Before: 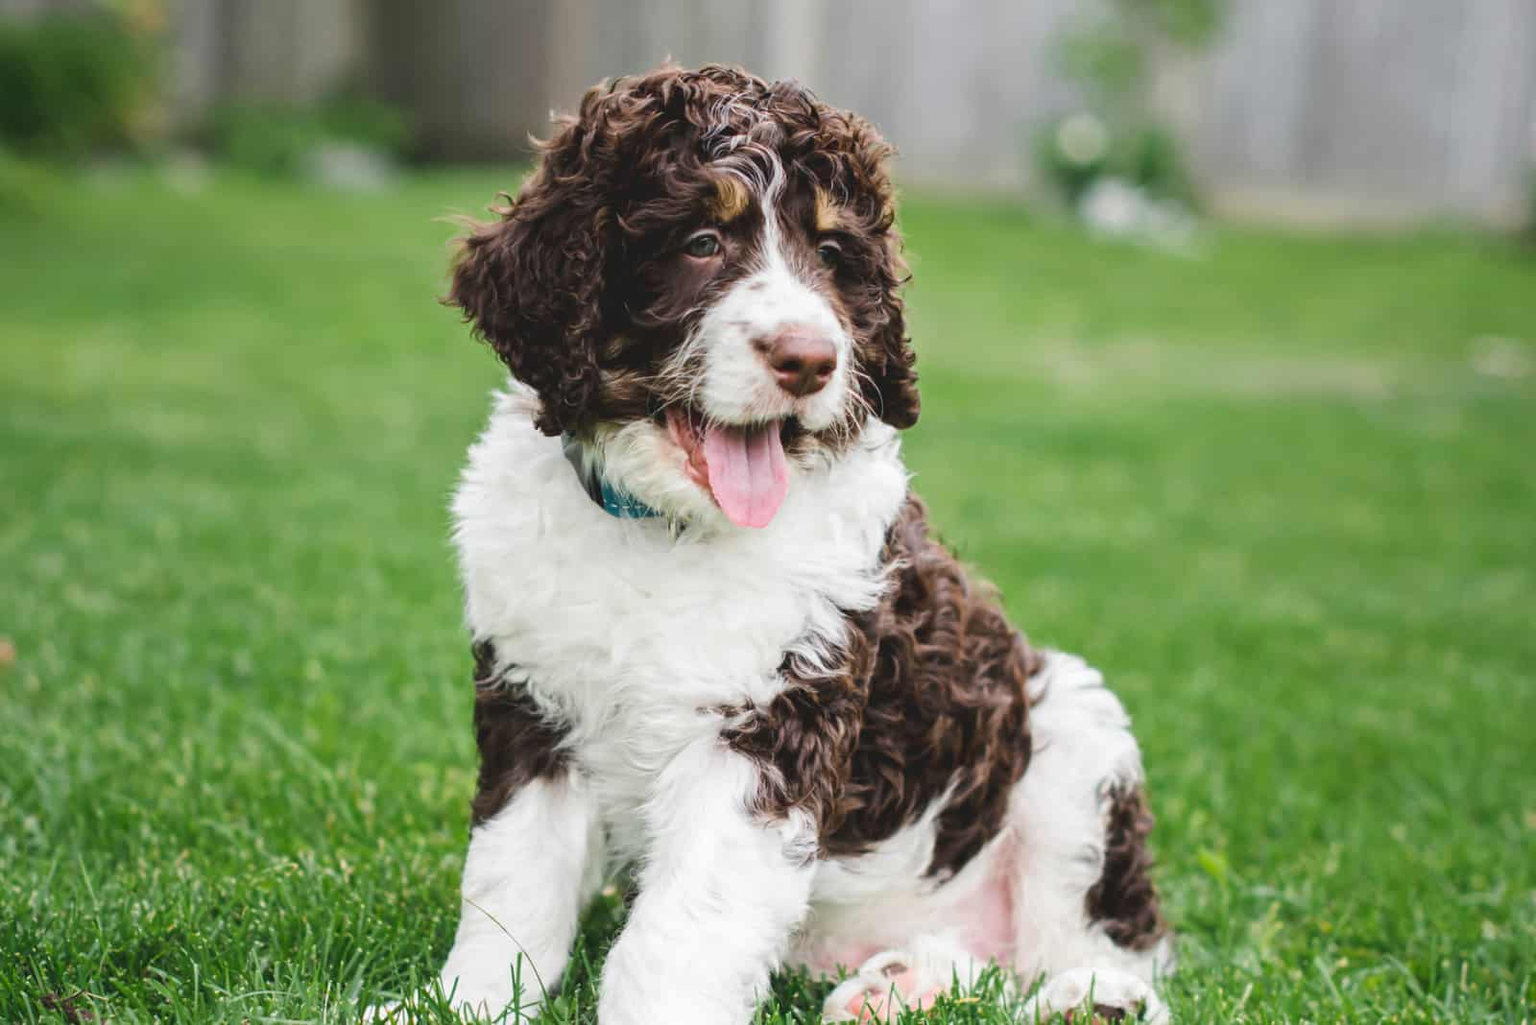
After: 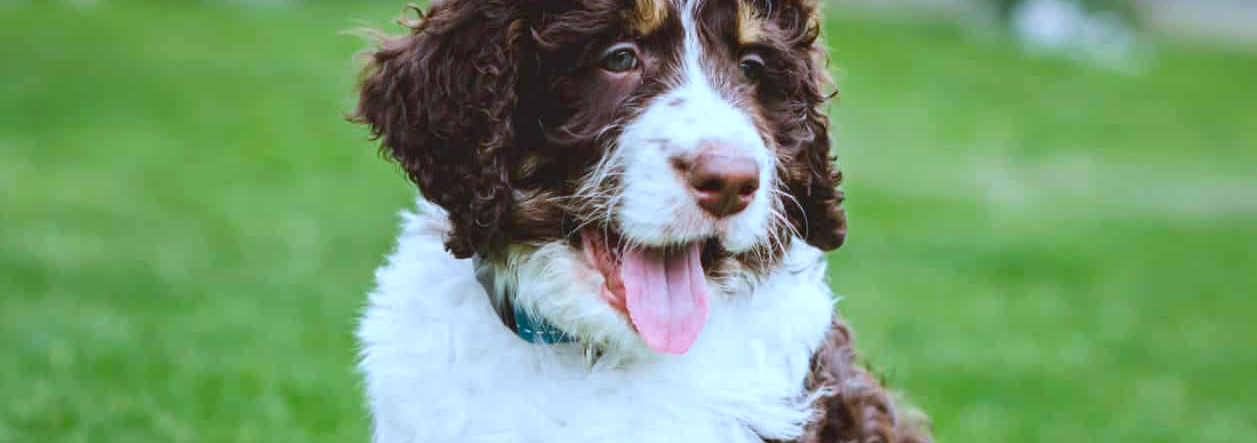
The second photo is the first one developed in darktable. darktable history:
color balance rgb: linear chroma grading › global chroma 10%, perceptual saturation grading › global saturation 5%, perceptual brilliance grading › global brilliance 4%, global vibrance 7%, saturation formula JzAzBz (2021)
crop: left 7.036%, top 18.398%, right 14.379%, bottom 40.043%
white balance: red 0.931, blue 1.11
color correction: highlights a* -3.28, highlights b* -6.24, shadows a* 3.1, shadows b* 5.19
